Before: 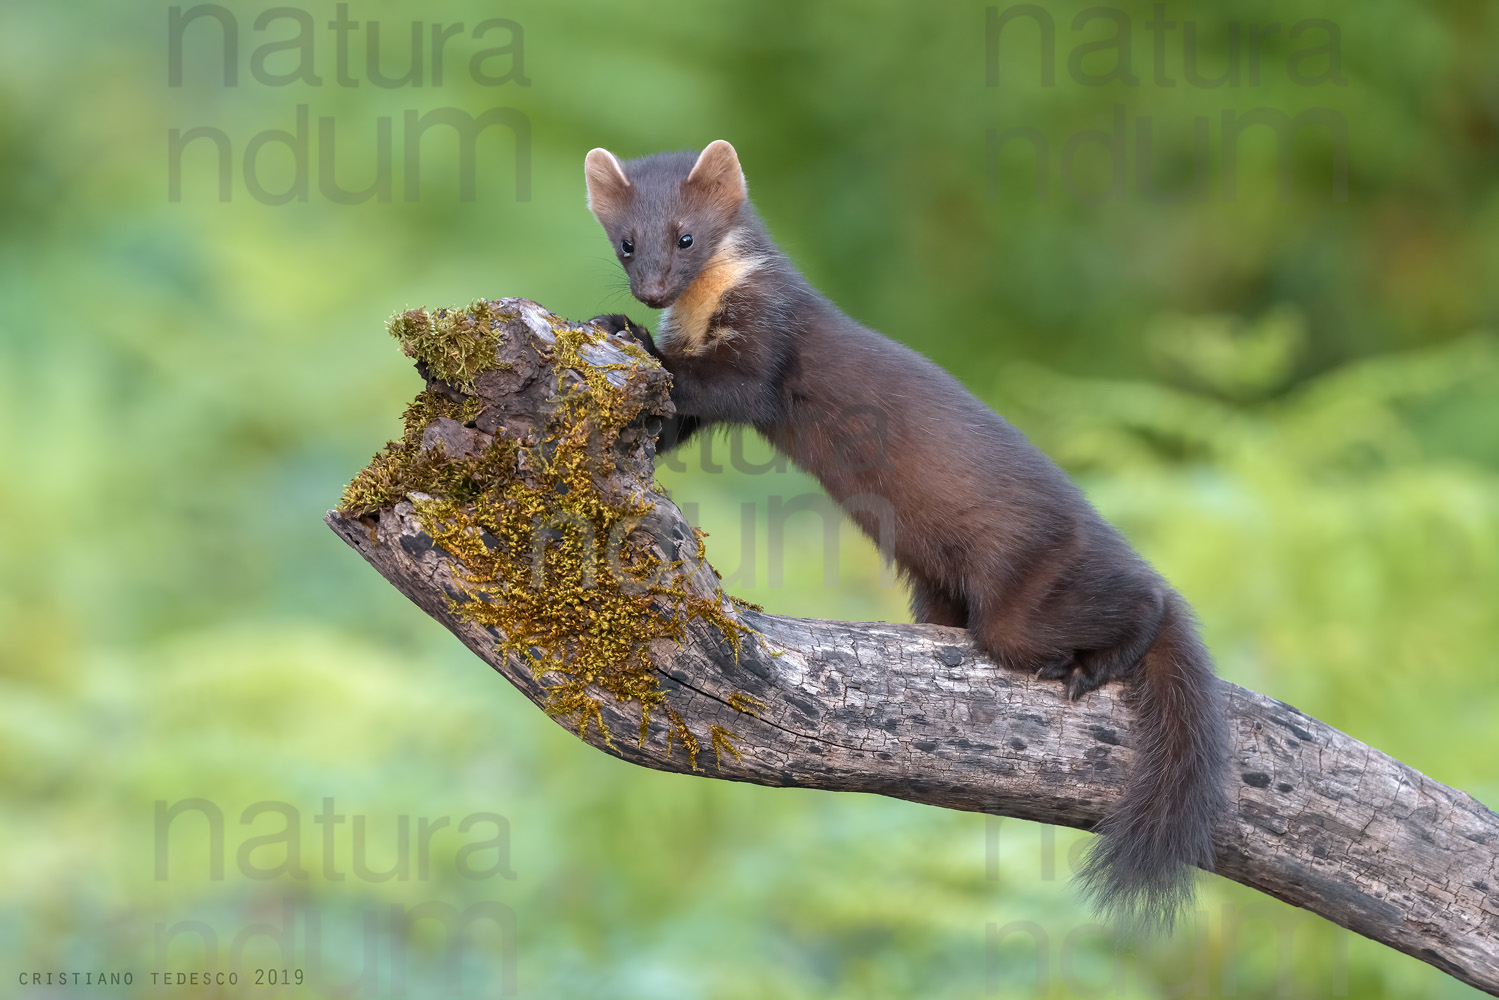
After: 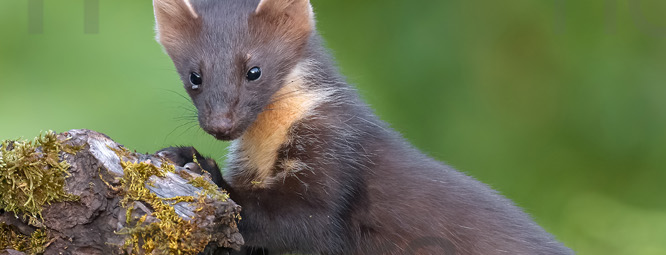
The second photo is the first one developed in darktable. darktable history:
crop: left 28.849%, top 16.865%, right 26.717%, bottom 57.545%
exposure: compensate highlight preservation false
